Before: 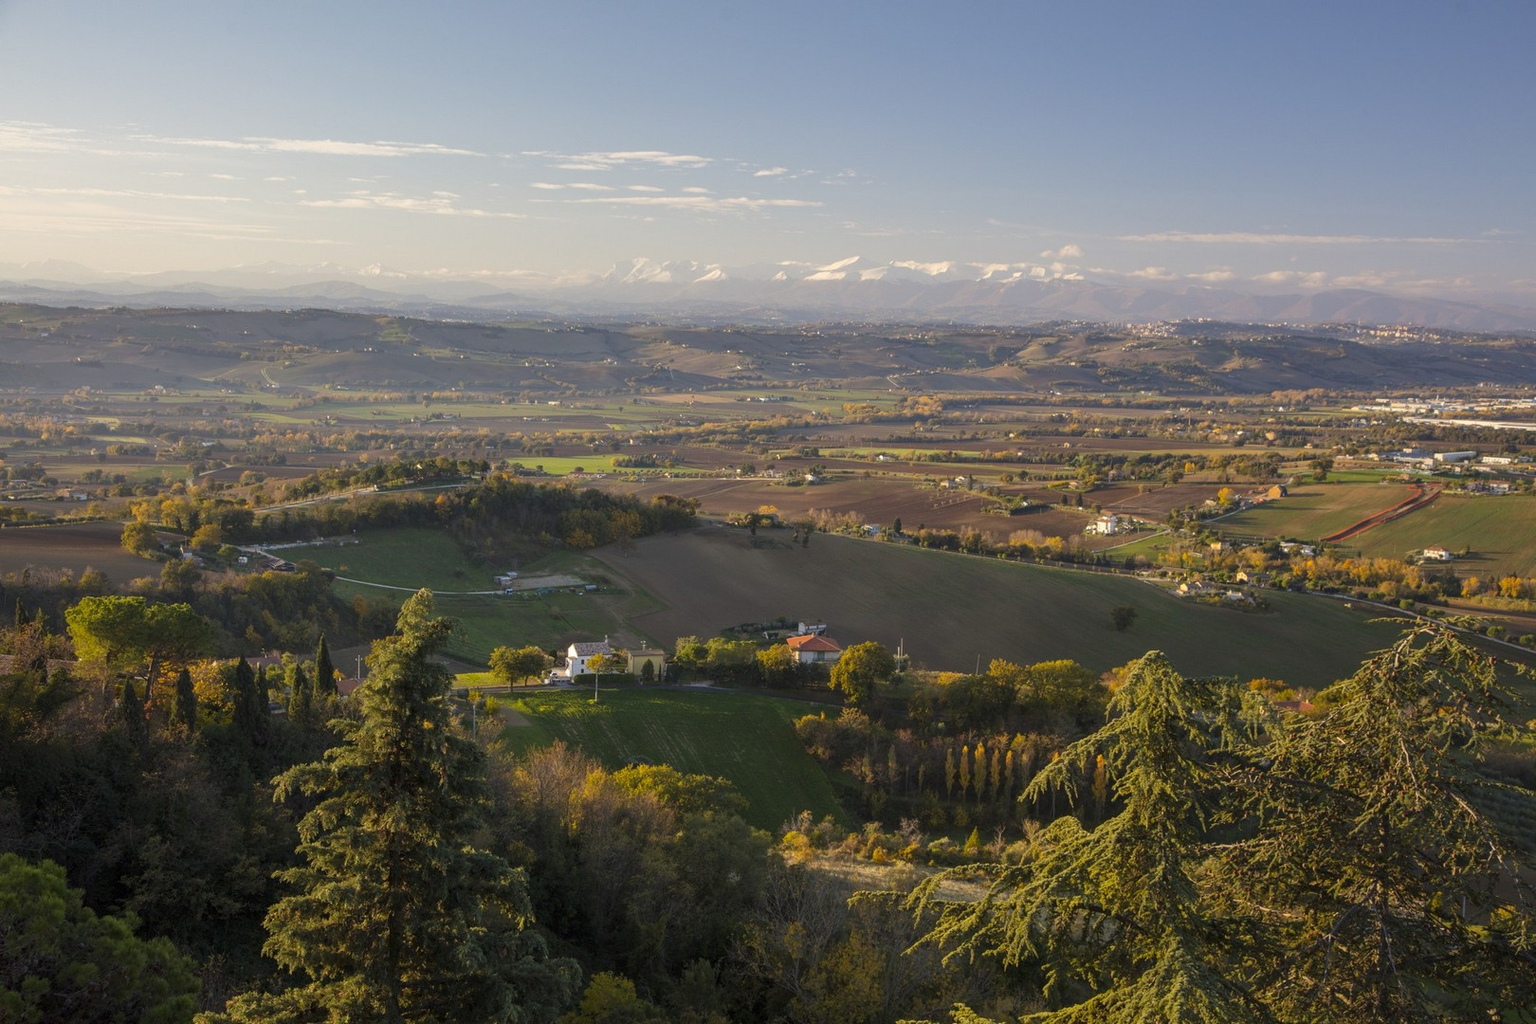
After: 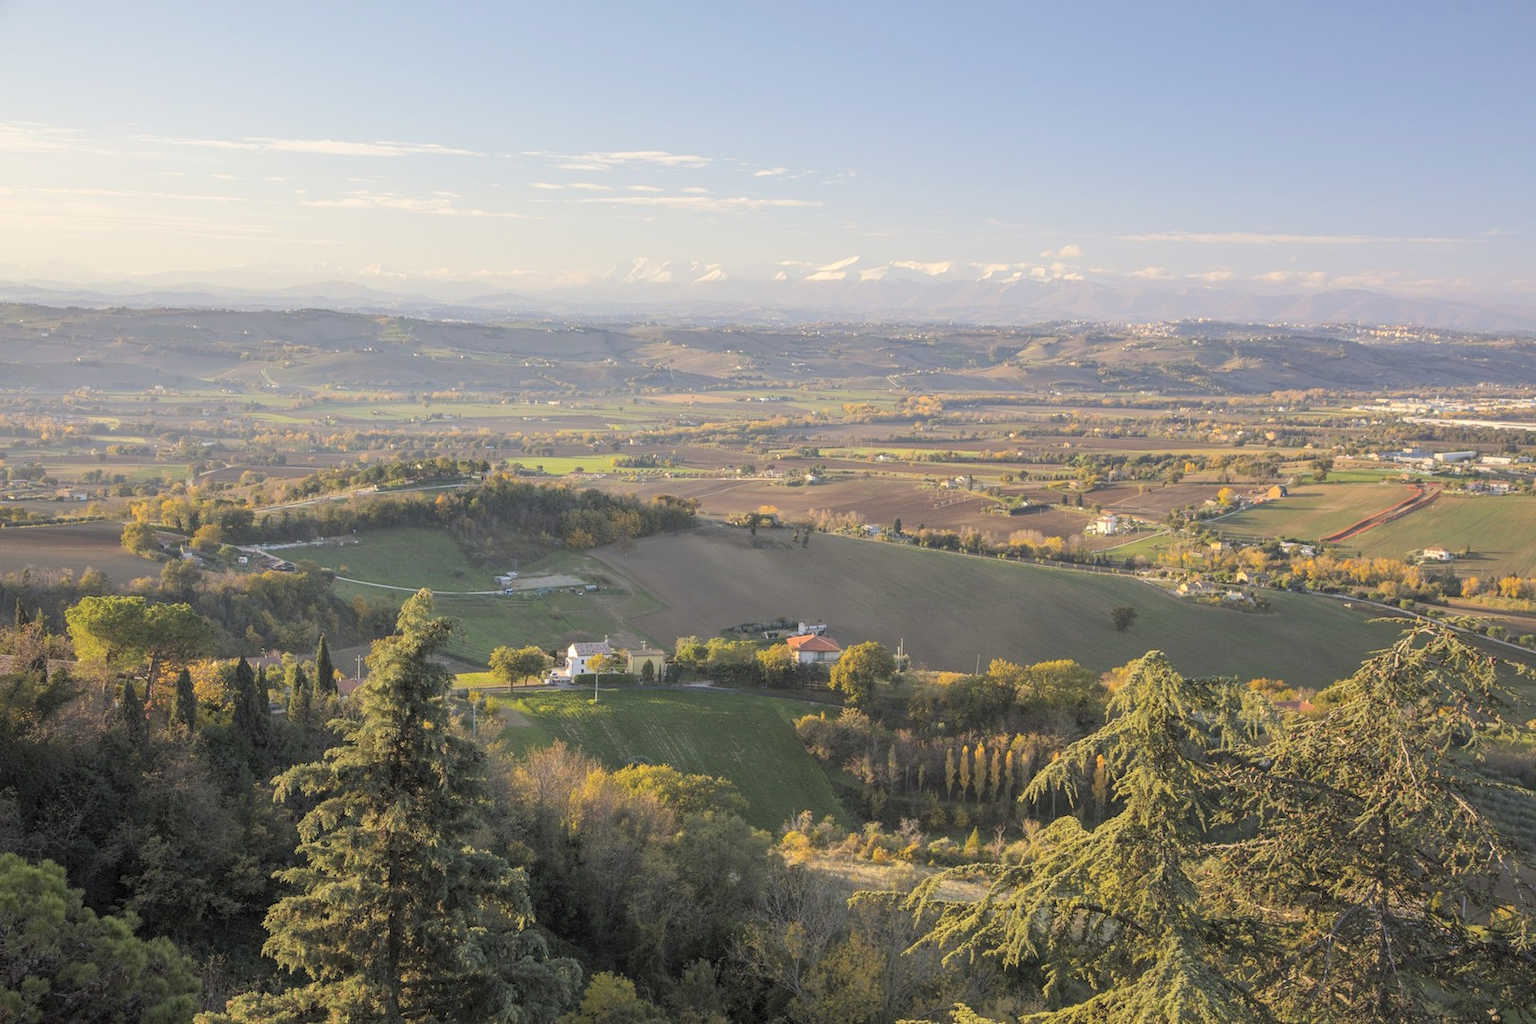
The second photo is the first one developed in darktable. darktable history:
contrast brightness saturation: saturation -0.05
global tonemap: drago (0.7, 100)
